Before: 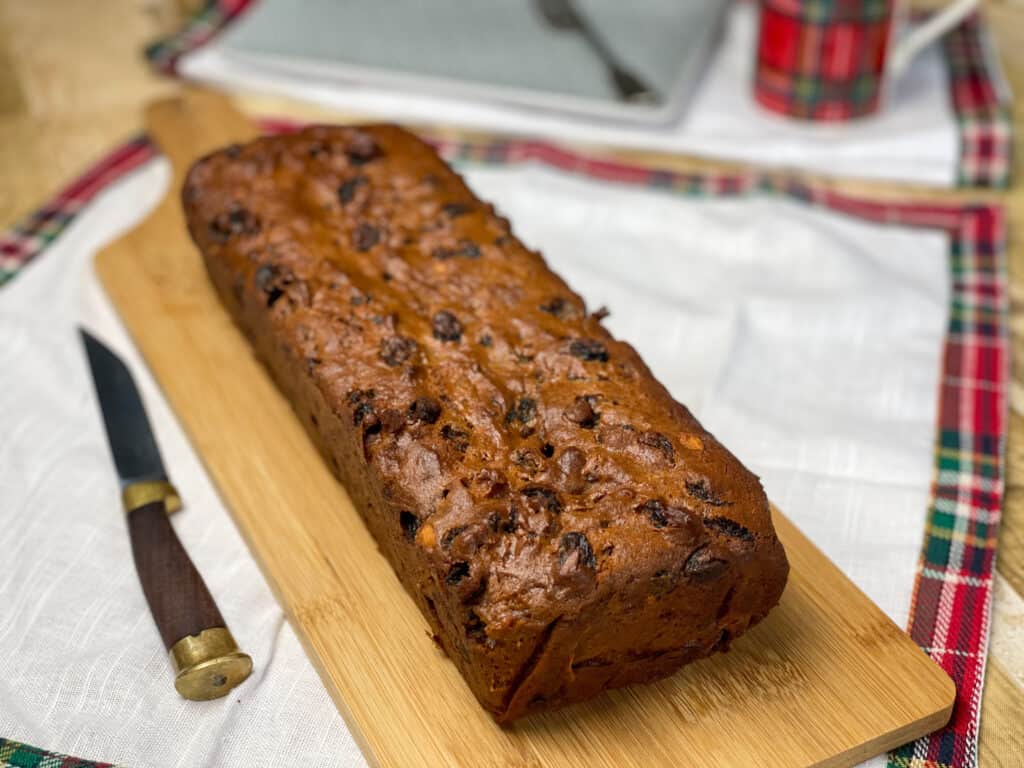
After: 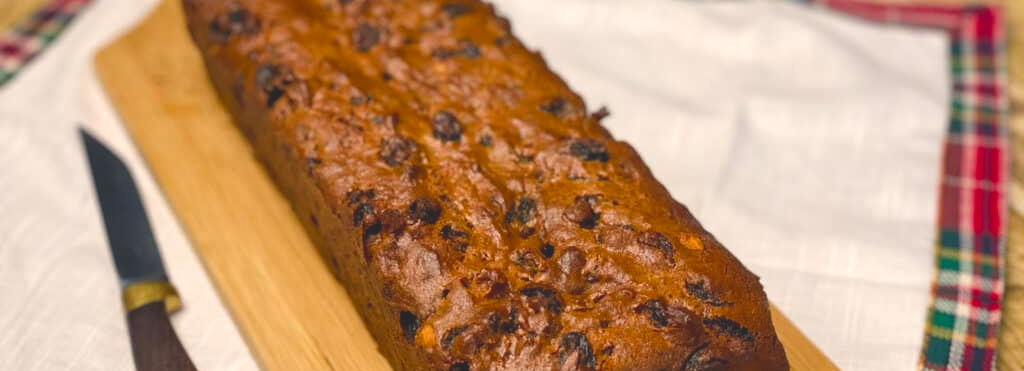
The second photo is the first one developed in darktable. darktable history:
crop and rotate: top 26.056%, bottom 25.543%
color balance rgb: shadows lift › chroma 2%, shadows lift › hue 247.2°, power › chroma 0.3%, power › hue 25.2°, highlights gain › chroma 3%, highlights gain › hue 60°, global offset › luminance 2%, perceptual saturation grading › global saturation 20%, perceptual saturation grading › highlights -20%, perceptual saturation grading › shadows 30%
